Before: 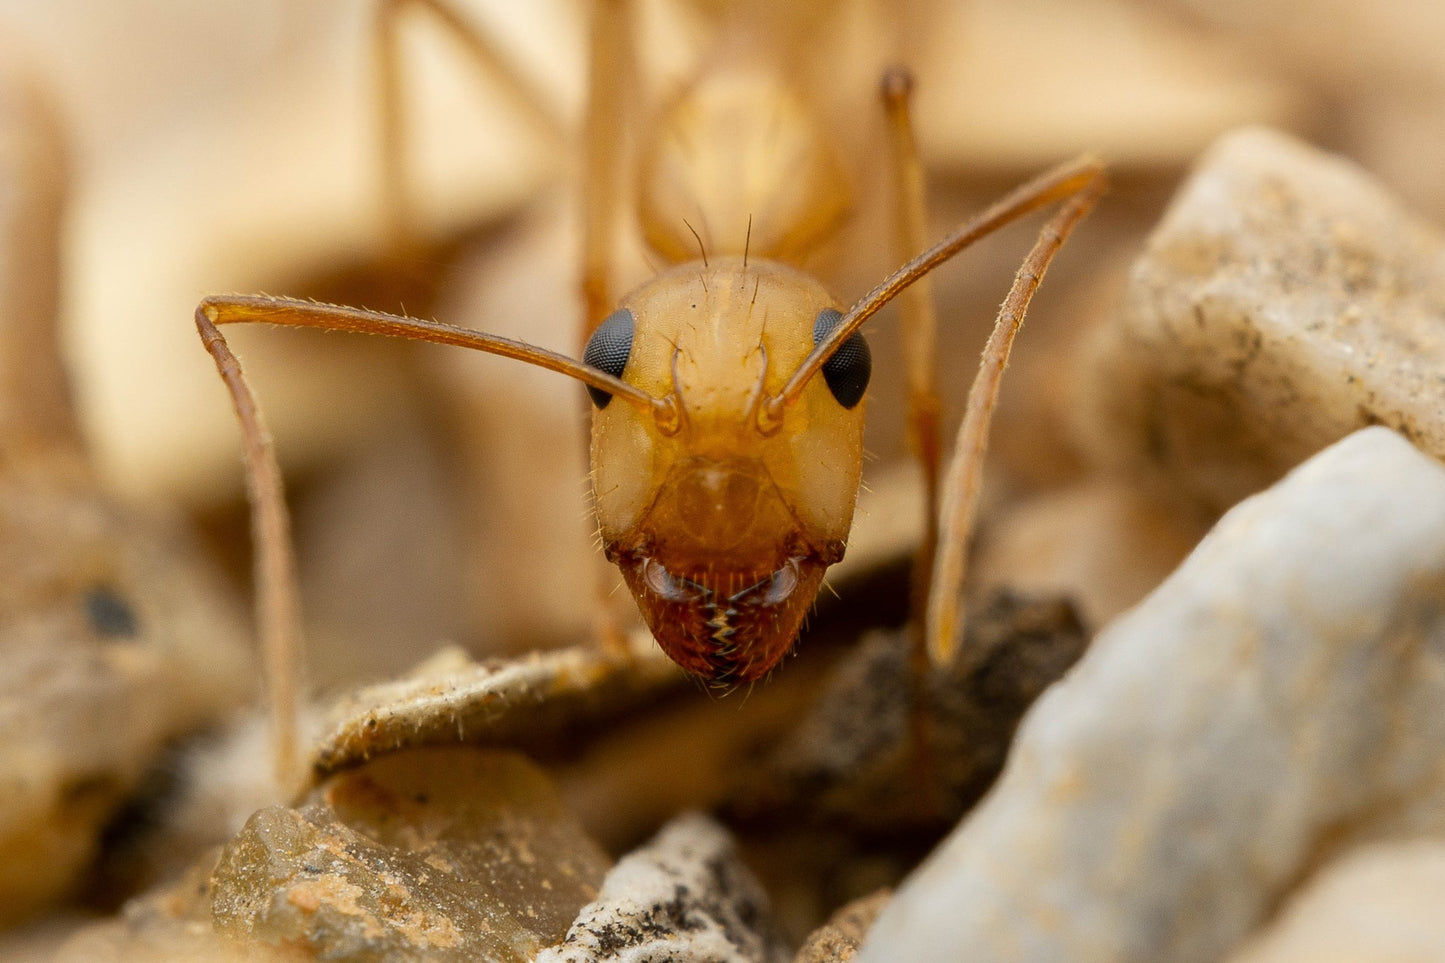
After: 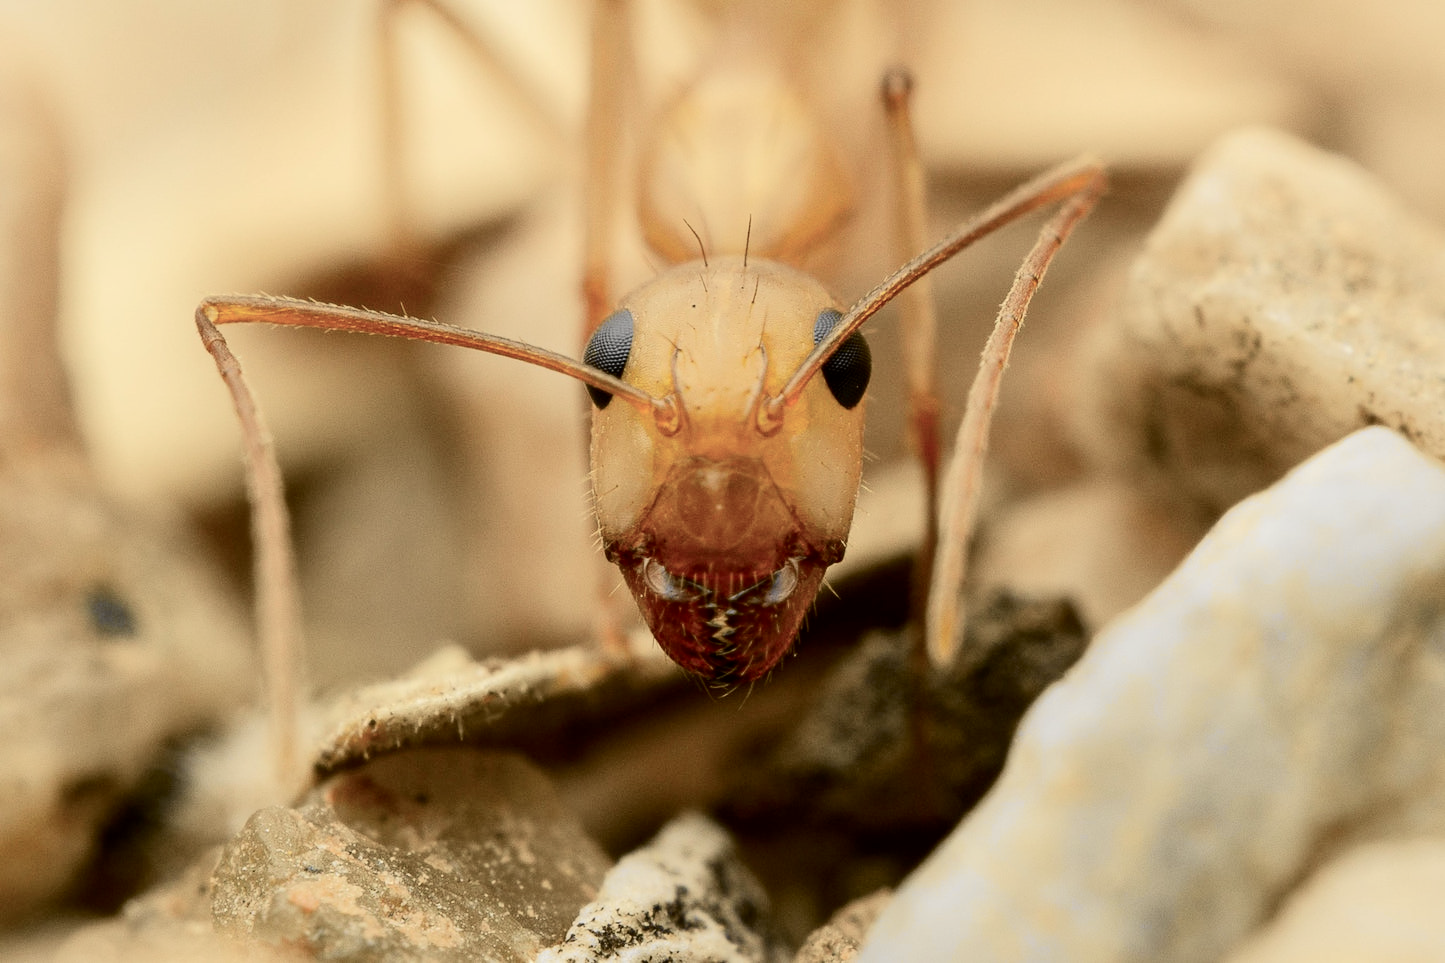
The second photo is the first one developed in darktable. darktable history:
tone curve: curves: ch0 [(0.014, 0) (0.13, 0.09) (0.227, 0.211) (0.346, 0.388) (0.499, 0.598) (0.662, 0.76) (0.795, 0.846) (1, 0.969)]; ch1 [(0, 0) (0.366, 0.367) (0.447, 0.417) (0.473, 0.484) (0.504, 0.502) (0.525, 0.518) (0.564, 0.548) (0.639, 0.643) (1, 1)]; ch2 [(0, 0) (0.333, 0.346) (0.375, 0.375) (0.424, 0.43) (0.476, 0.498) (0.496, 0.505) (0.517, 0.515) (0.542, 0.564) (0.583, 0.6) (0.64, 0.622) (0.723, 0.676) (1, 1)], color space Lab, independent channels, preserve colors none
